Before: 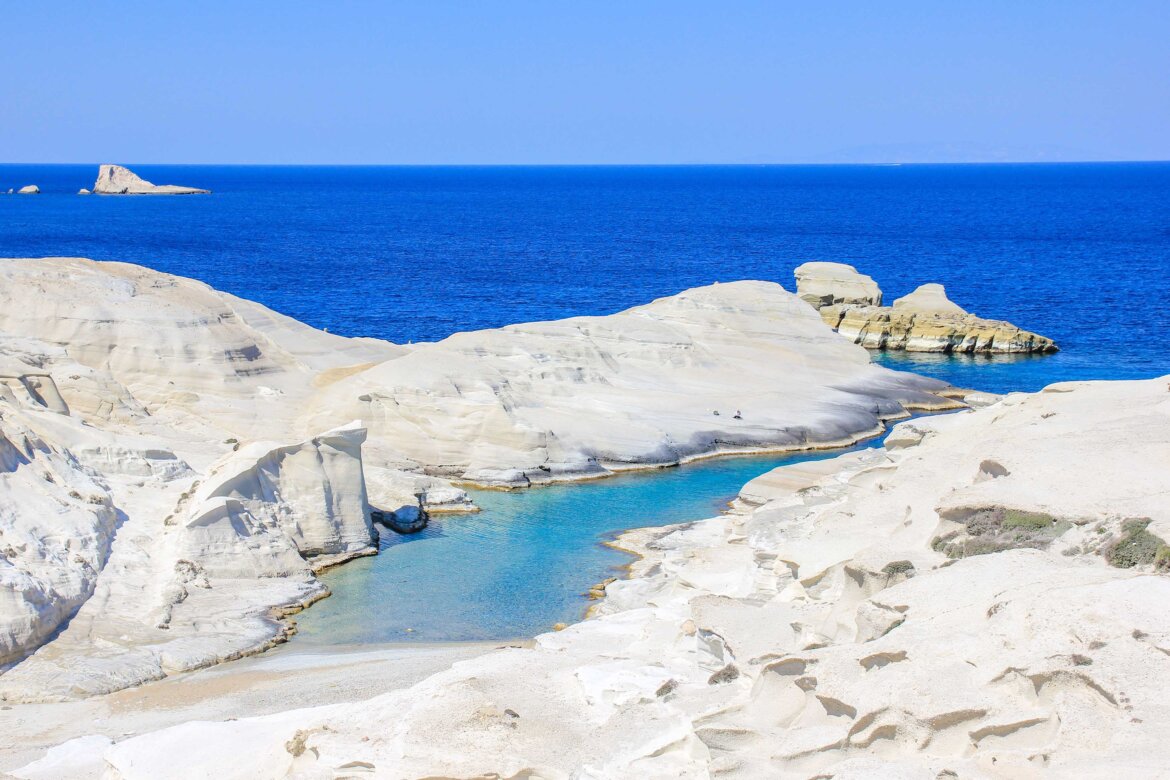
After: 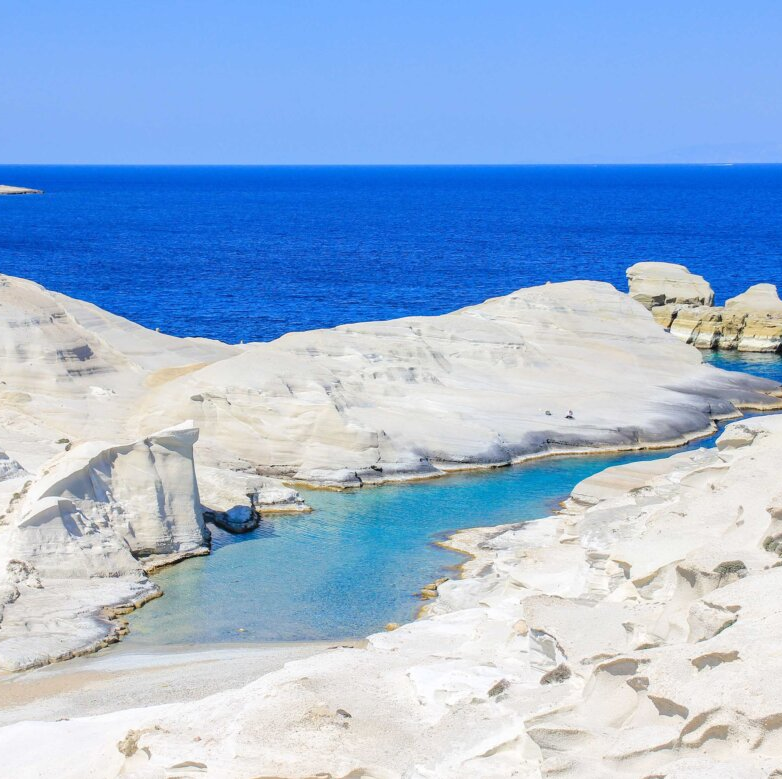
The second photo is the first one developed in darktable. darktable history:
crop and rotate: left 14.431%, right 18.68%
